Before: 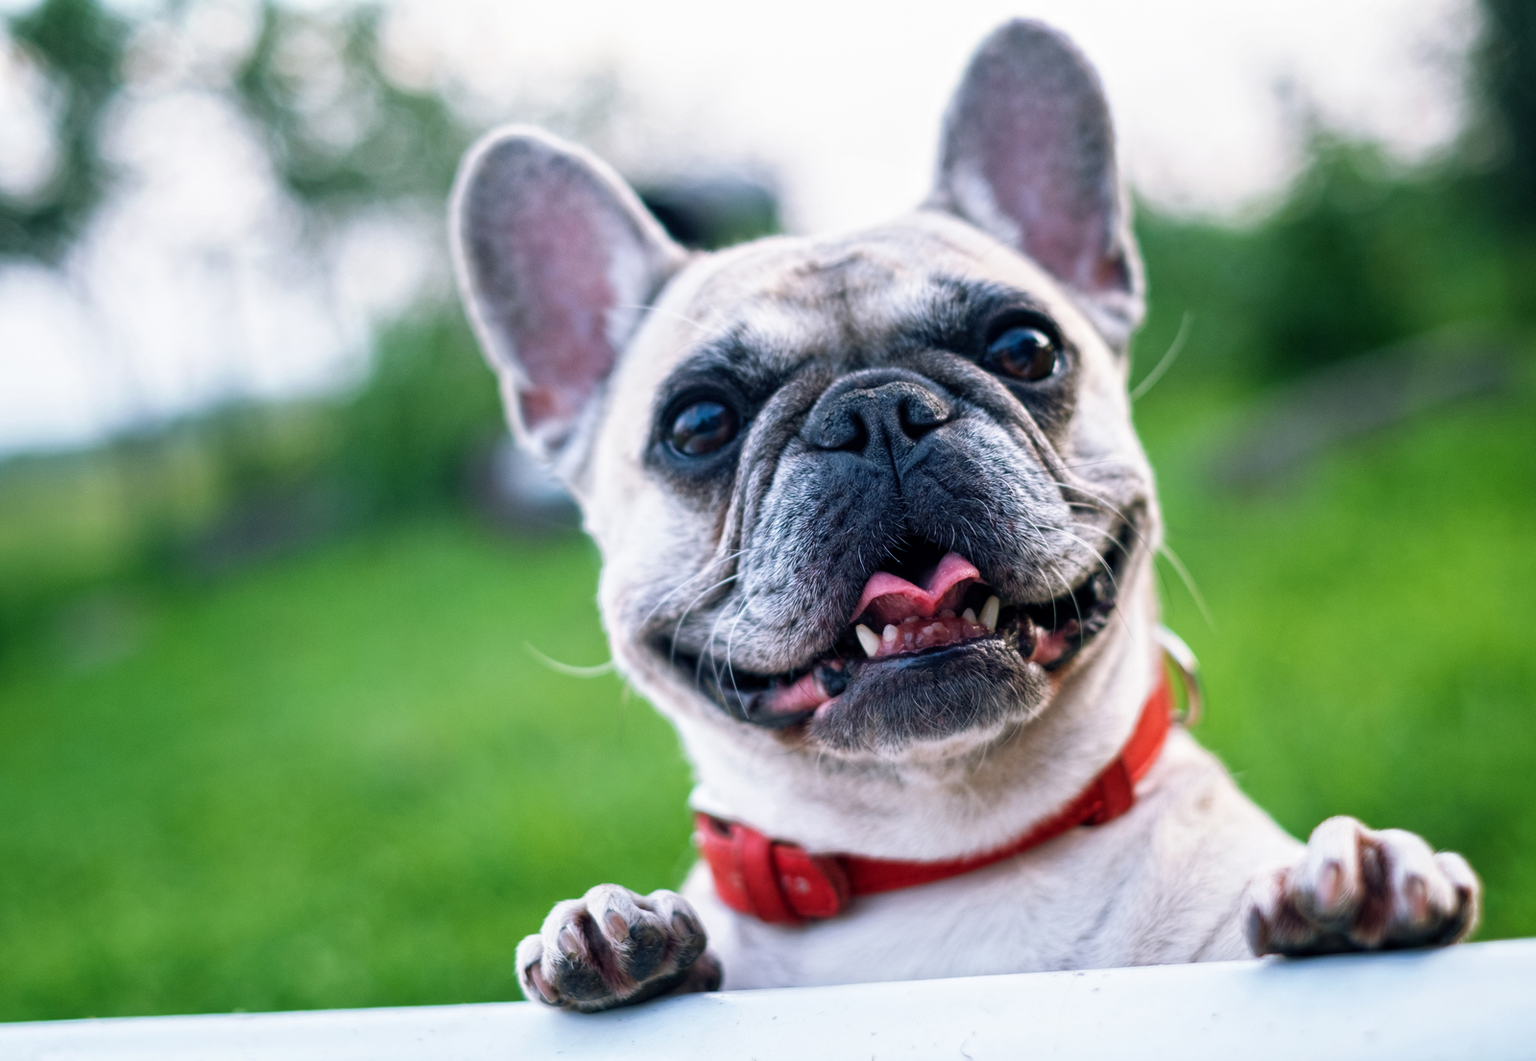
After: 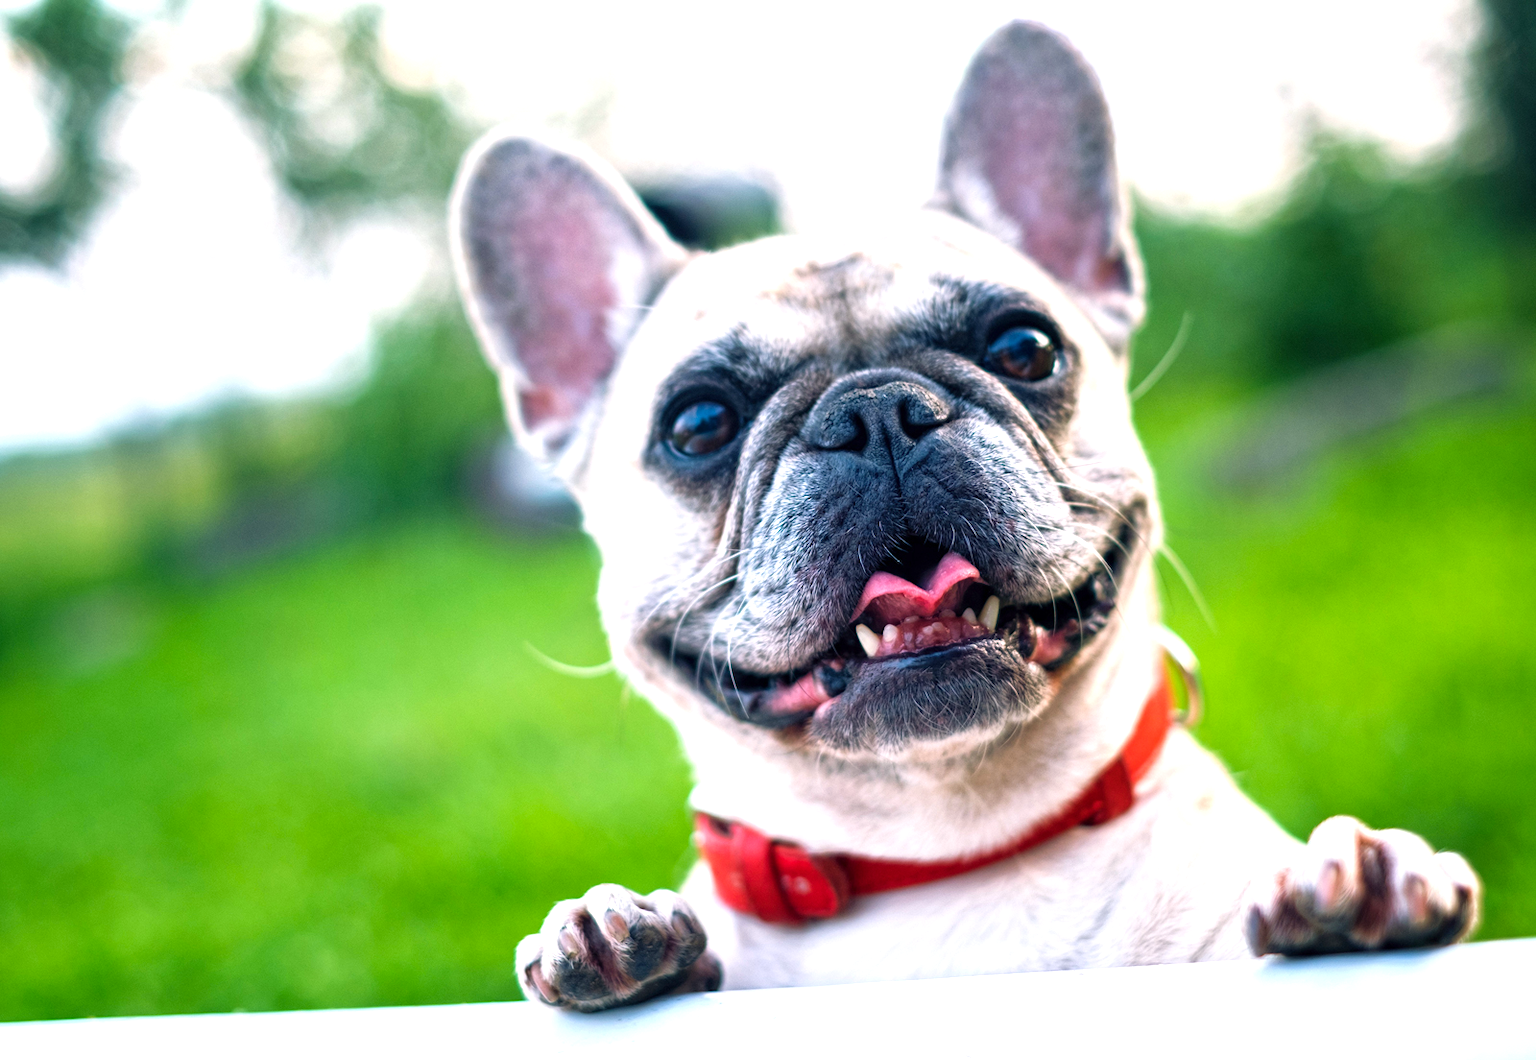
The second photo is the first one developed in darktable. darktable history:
exposure: exposure 0.691 EV, compensate highlight preservation false
color balance rgb: highlights gain › chroma 3.064%, highlights gain › hue 75.89°, linear chroma grading › shadows -8.558%, linear chroma grading › global chroma 9.955%, perceptual saturation grading › global saturation 0.635%, global vibrance 24.471%
